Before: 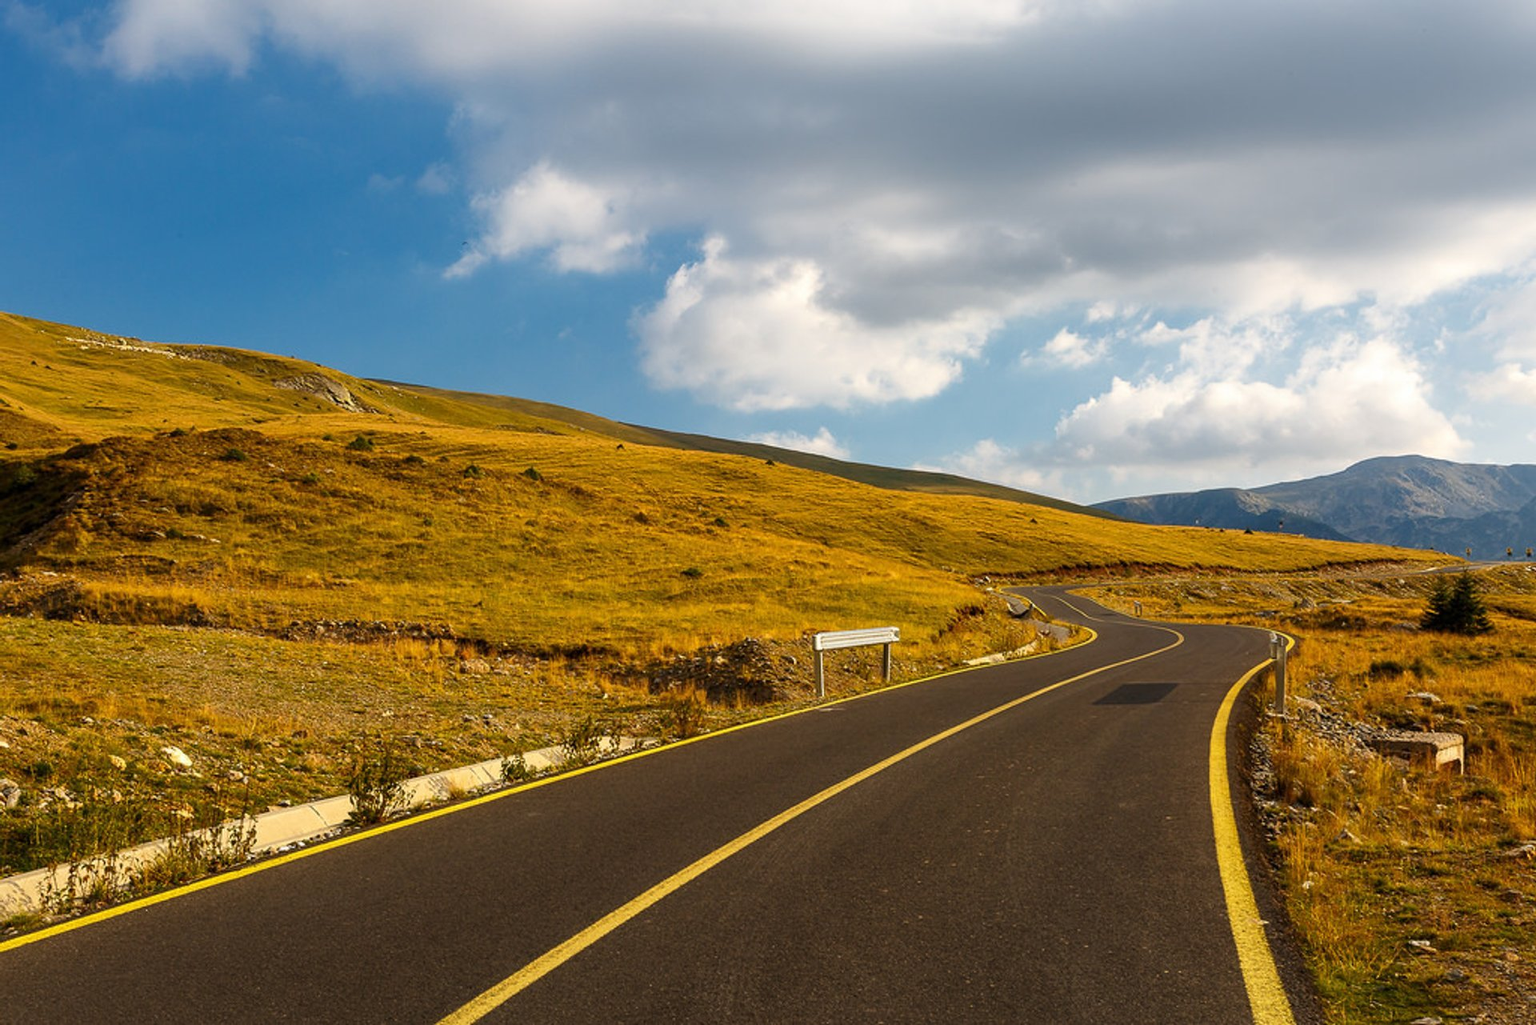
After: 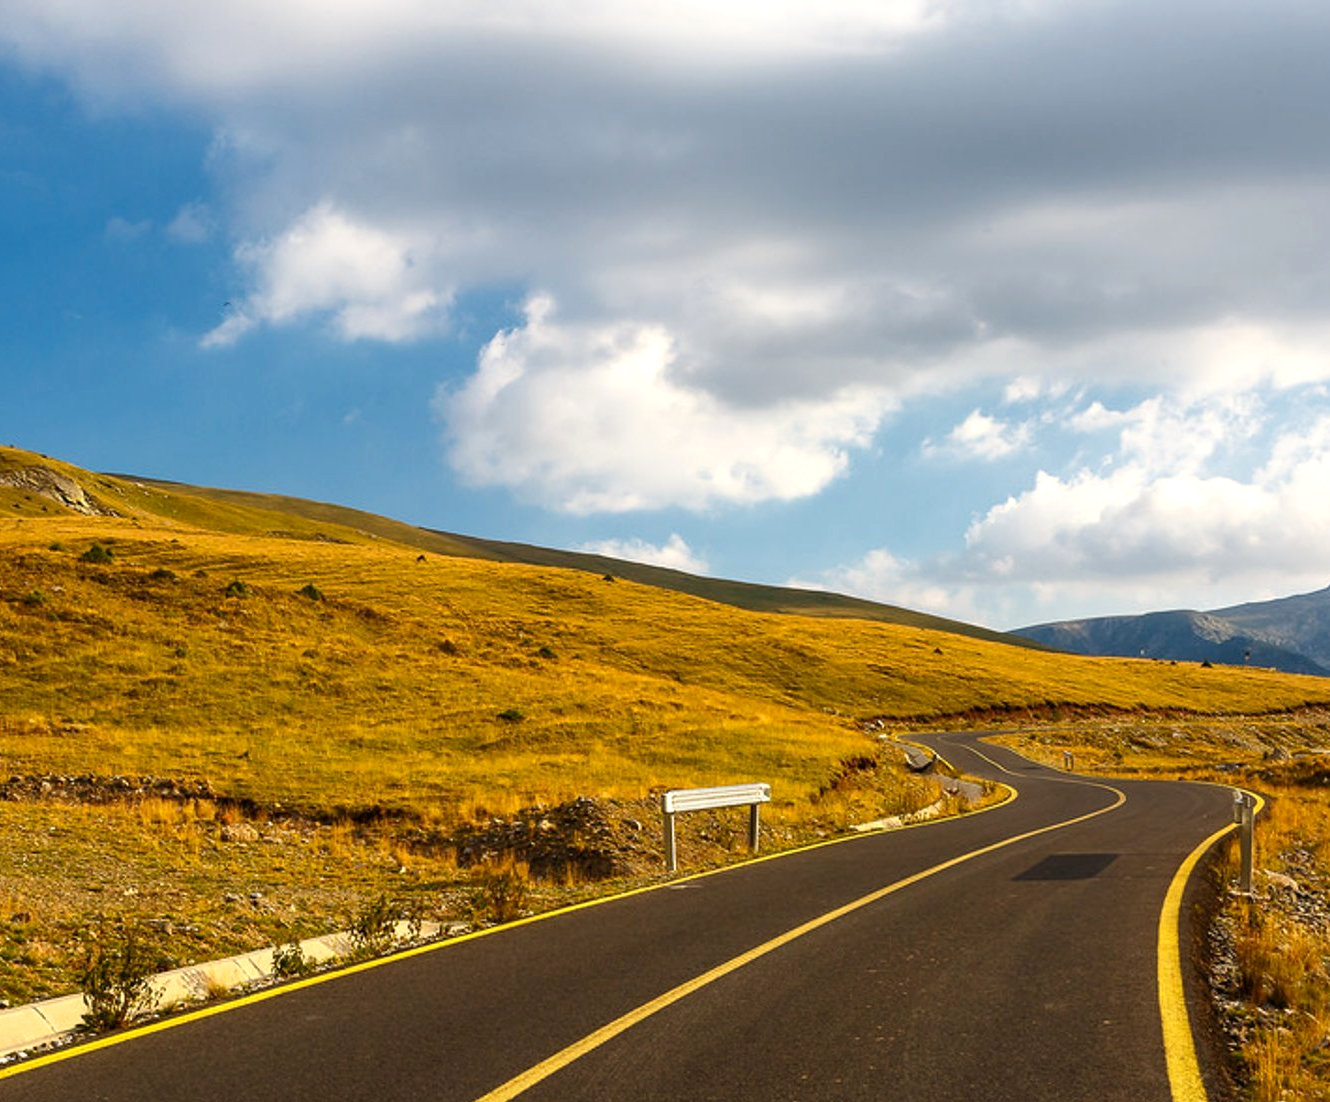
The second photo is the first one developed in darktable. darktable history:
crop: left 18.479%, right 12.2%, bottom 13.971%
contrast brightness saturation: contrast 0.08, saturation 0.02
levels: levels [0, 0.474, 0.947]
